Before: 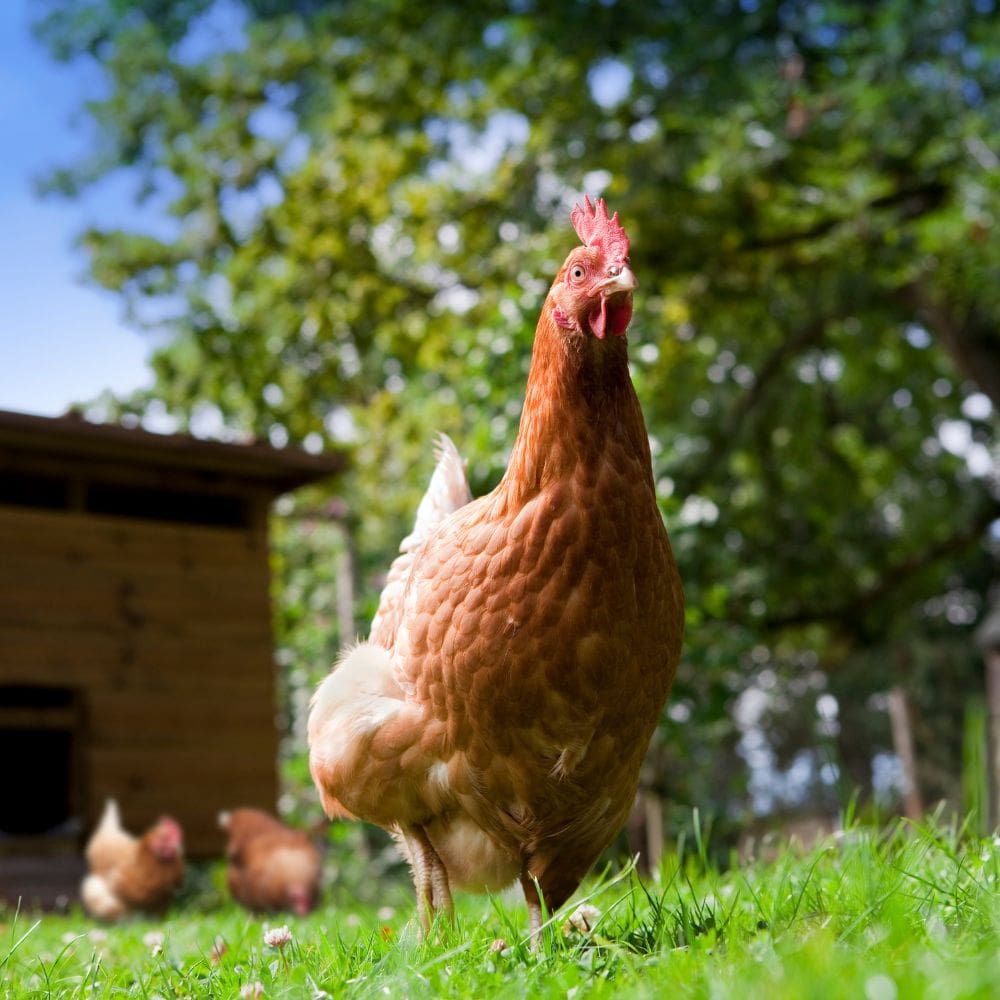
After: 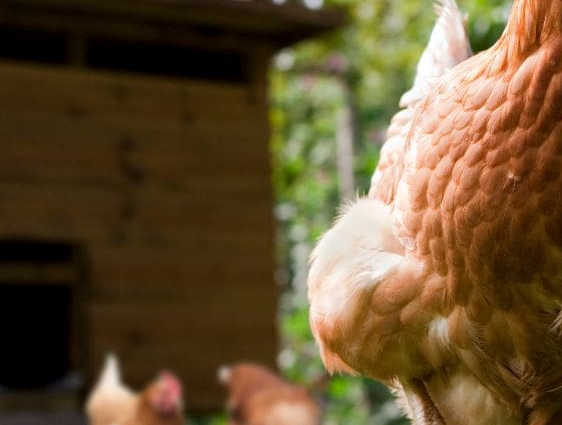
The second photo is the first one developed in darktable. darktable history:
crop: top 44.525%, right 43.718%, bottom 12.917%
